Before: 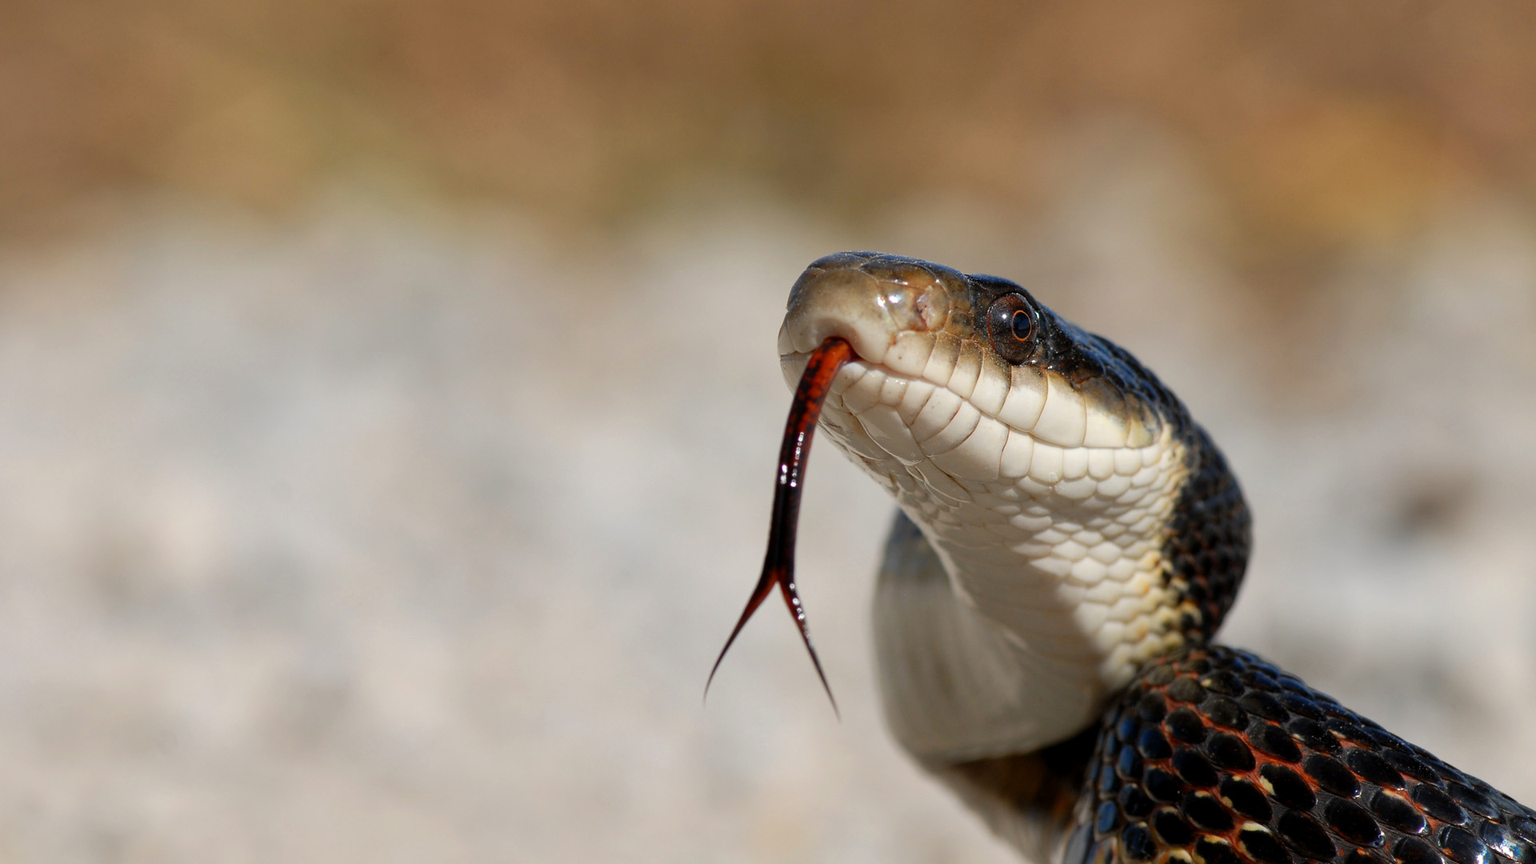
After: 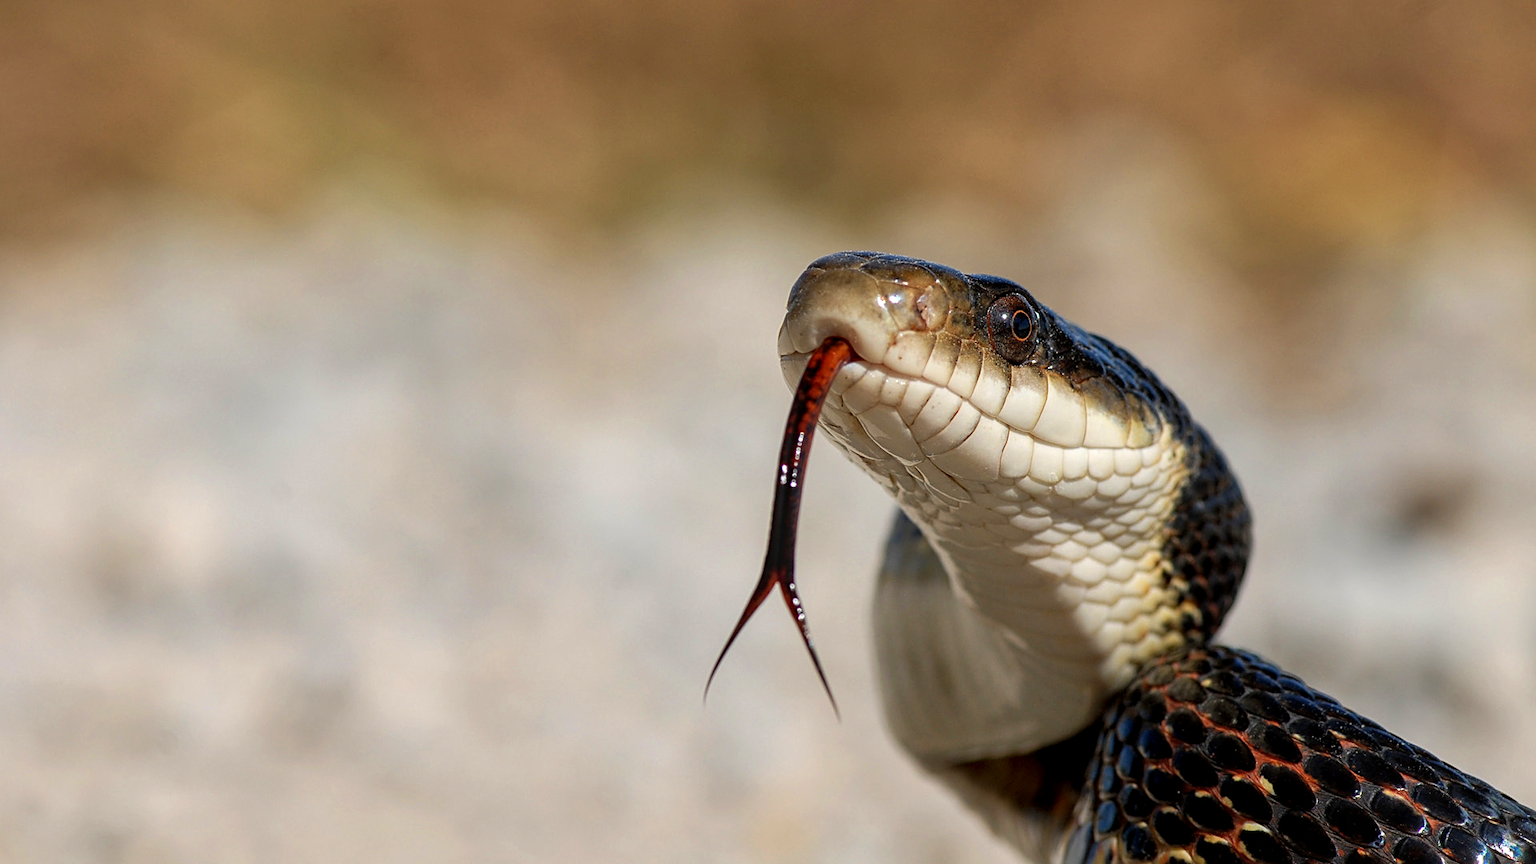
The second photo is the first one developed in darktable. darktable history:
local contrast: detail 130%
velvia: strength 27%
bloom: size 9%, threshold 100%, strength 7%
sharpen: on, module defaults
